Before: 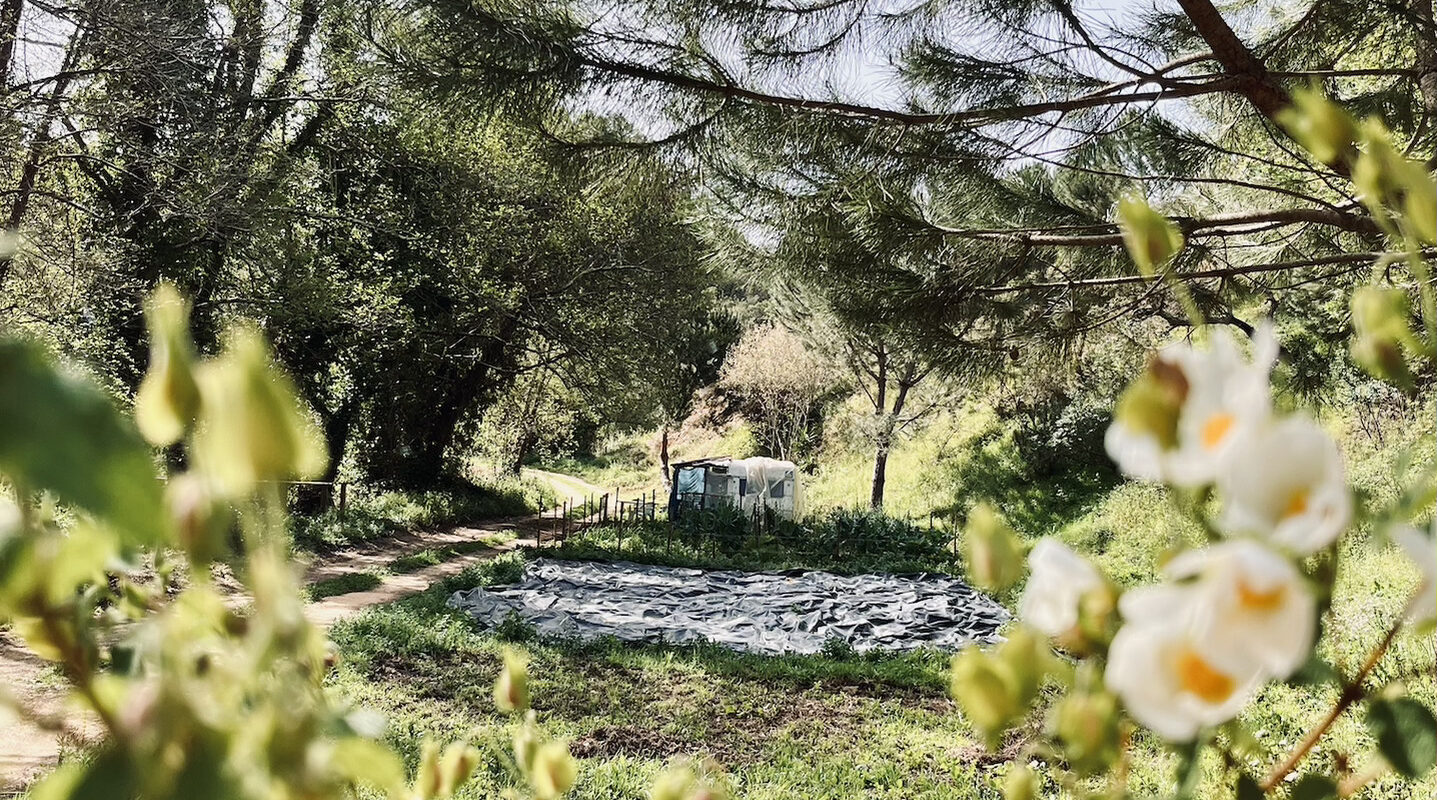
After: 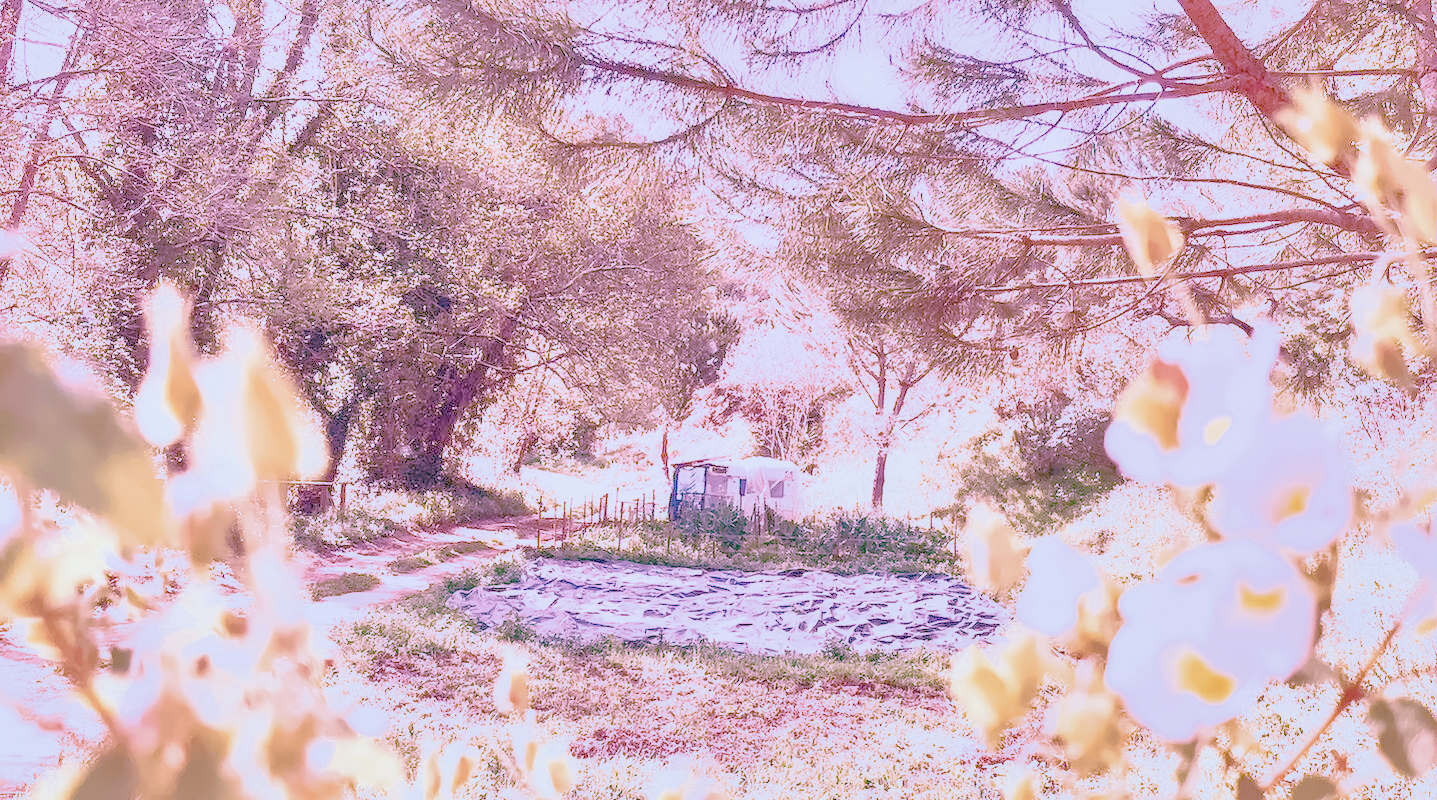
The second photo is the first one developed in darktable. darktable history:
local contrast: on, module defaults
color calibration: x 0.38, y 0.391, temperature 4086.74 K
denoise (profiled): preserve shadows 1.52, scattering 0.002, a [-1, 0, 0], compensate highlight preservation false
exposure: black level correction 0, exposure 0.7 EV, compensate exposure bias true, compensate highlight preservation false
filmic rgb: black relative exposure -7.65 EV, white relative exposure 4.56 EV, hardness 3.61
highlight reconstruction: on, module defaults
lens correction: scale 1.01, crop 1, focal 85, aperture 4.5, distance 2.07, camera "Canon EOS RP", lens "Canon RF 85mm F2 MACRO IS STM"
white balance: red 2.229, blue 1.46
velvia: on, module defaults
color balance rgb: perceptual saturation grading › global saturation 20%, perceptual saturation grading › highlights -50%, perceptual saturation grading › shadows 30%, perceptual brilliance grading › global brilliance 10%, perceptual brilliance grading › shadows 15%
shadows and highlights: on, module defaults
haze removal: compatibility mode true, adaptive false
